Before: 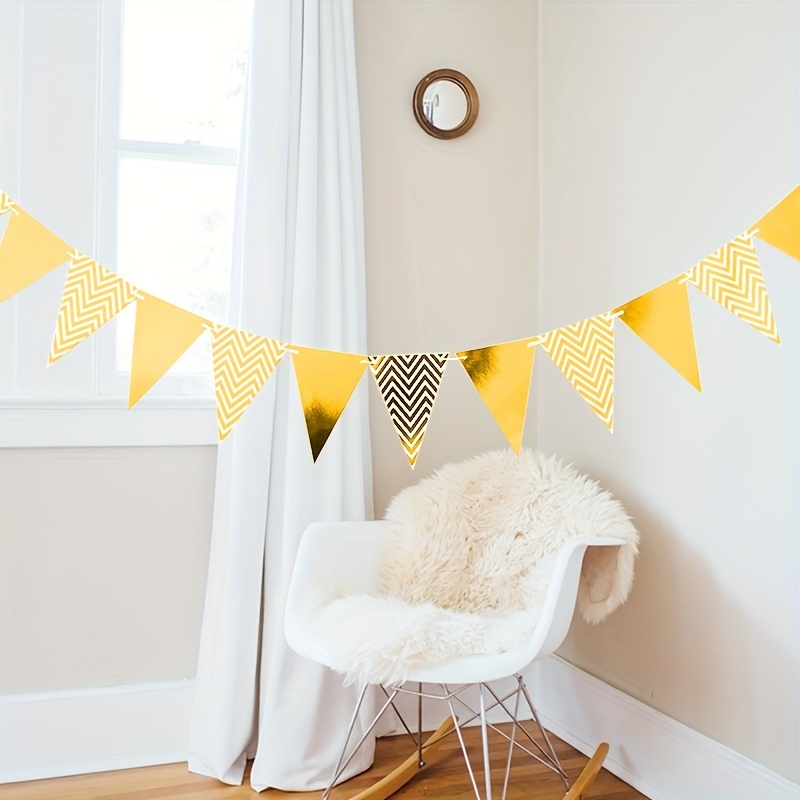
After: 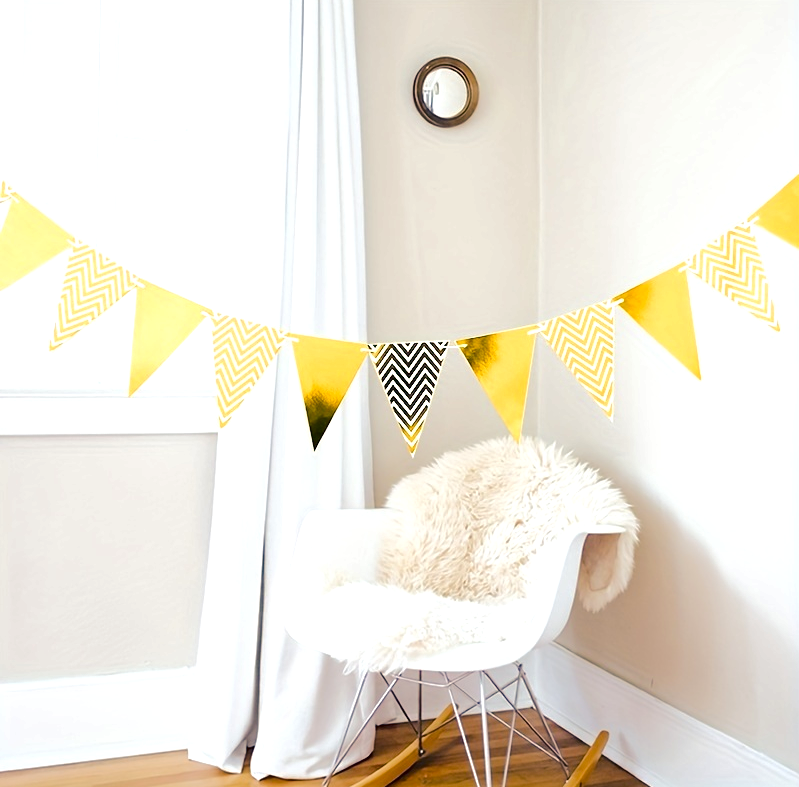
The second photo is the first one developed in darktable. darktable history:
color balance rgb: shadows lift › luminance -40.97%, shadows lift › chroma 14.241%, shadows lift › hue 256.95°, perceptual saturation grading › global saturation 20%, perceptual saturation grading › highlights -25.228%, perceptual saturation grading › shadows 49.878%, perceptual brilliance grading › highlights 10.057%, perceptual brilliance grading › mid-tones 5.233%
tone curve: curves: ch0 [(0, 0) (0.003, 0.002) (0.011, 0.006) (0.025, 0.013) (0.044, 0.019) (0.069, 0.032) (0.1, 0.056) (0.136, 0.095) (0.177, 0.144) (0.224, 0.193) (0.277, 0.26) (0.335, 0.331) (0.399, 0.405) (0.468, 0.479) (0.543, 0.552) (0.623, 0.624) (0.709, 0.699) (0.801, 0.772) (0.898, 0.856) (1, 1)], color space Lab, independent channels, preserve colors none
crop: top 1.557%, right 0.057%
